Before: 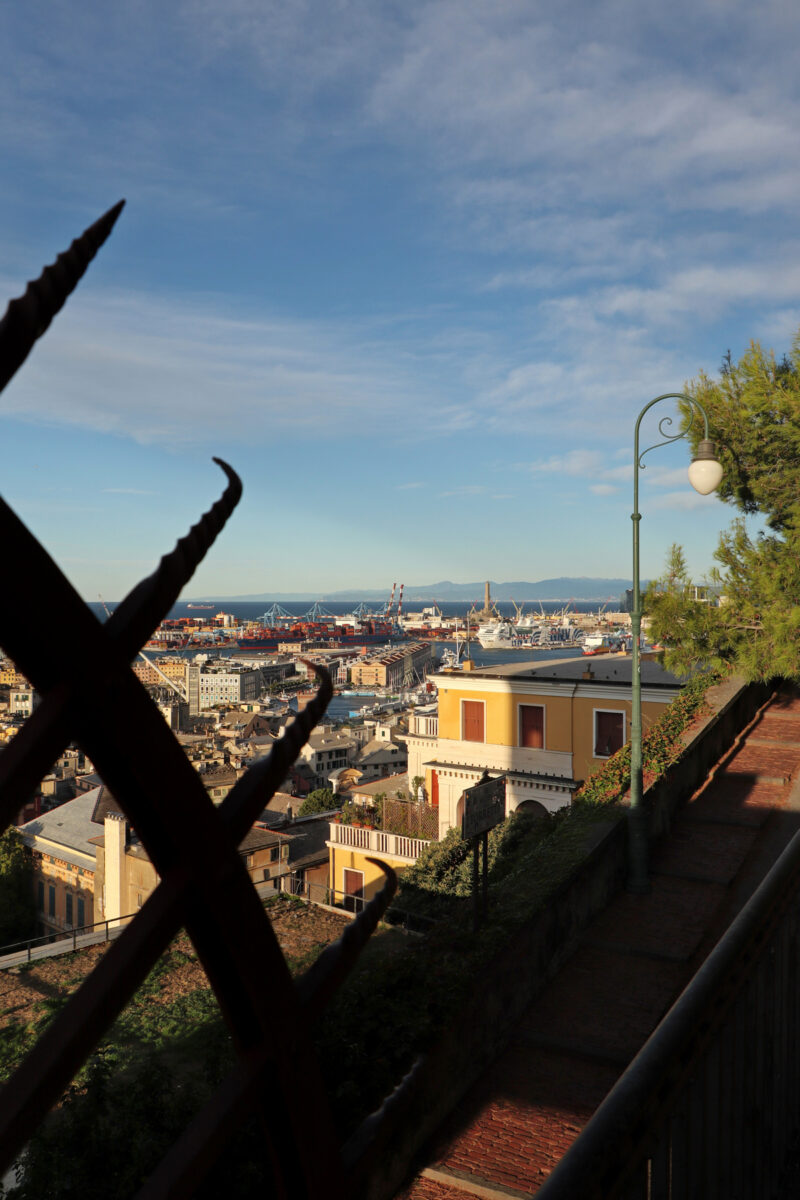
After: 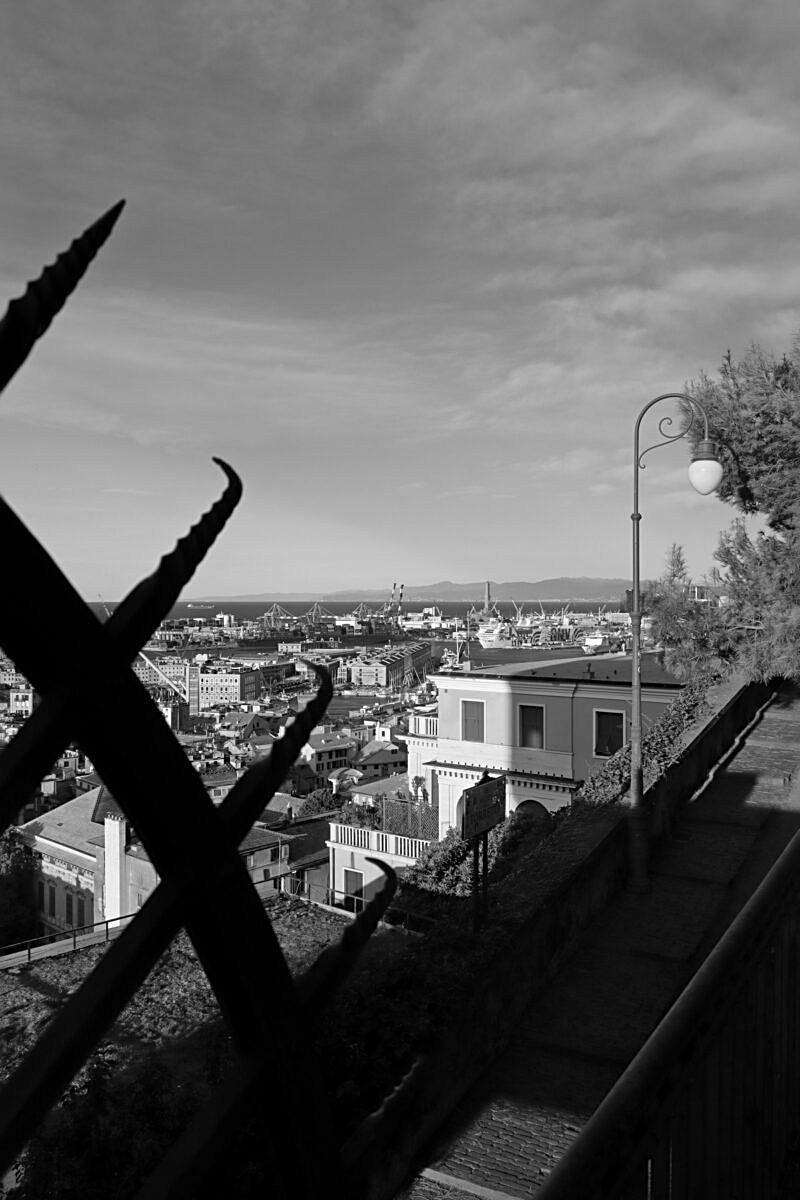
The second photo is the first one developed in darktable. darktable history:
tone equalizer: on, module defaults
monochrome: on, module defaults
sharpen: on, module defaults
